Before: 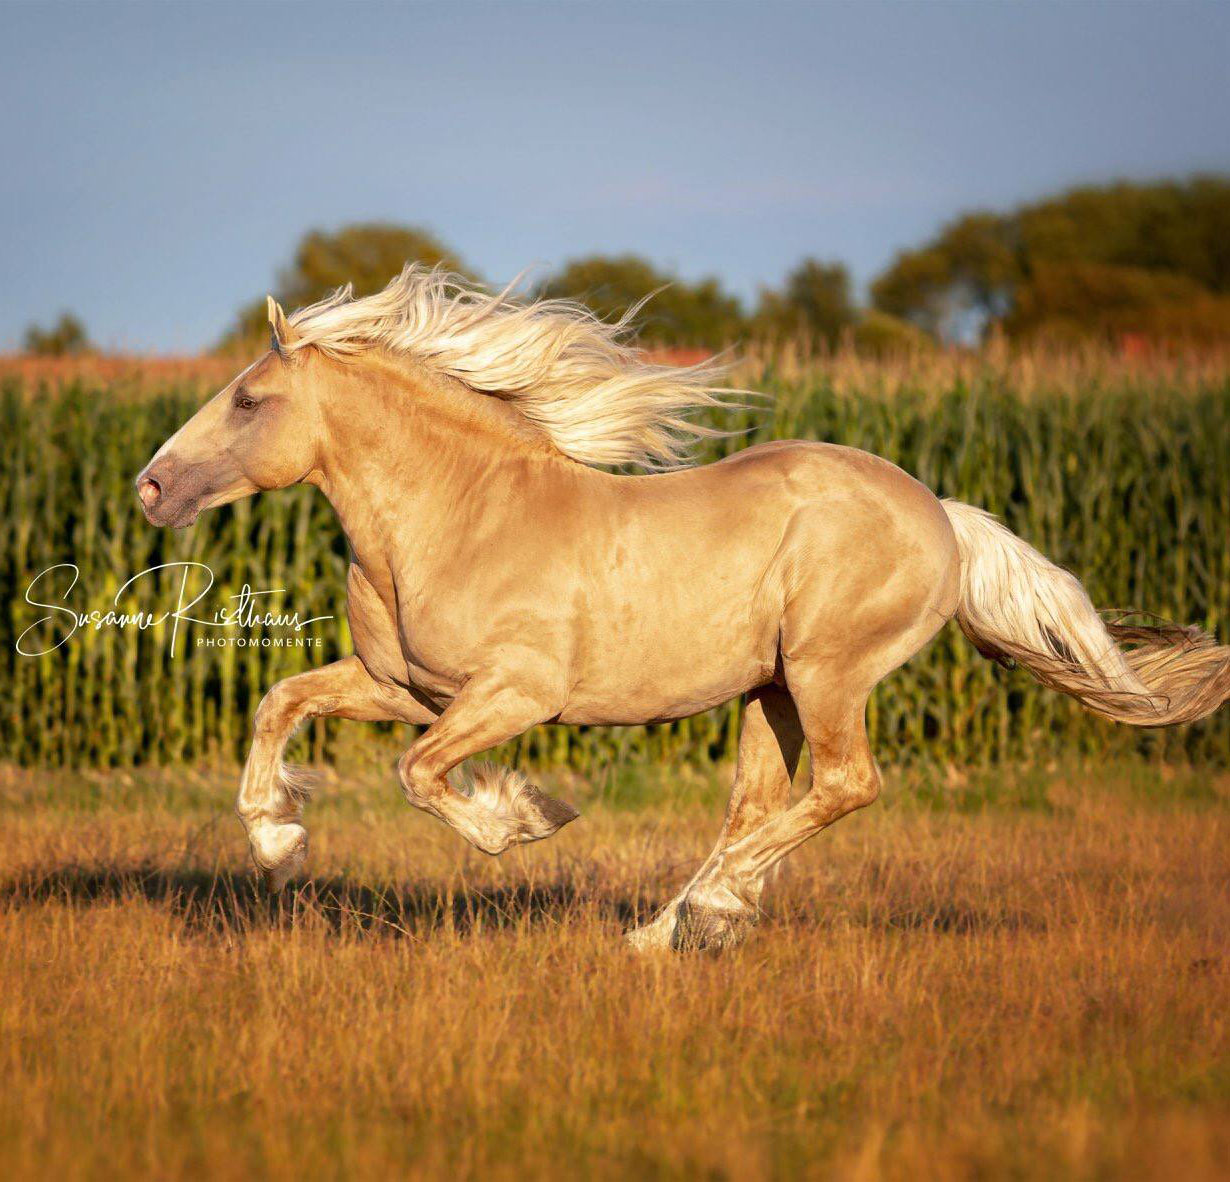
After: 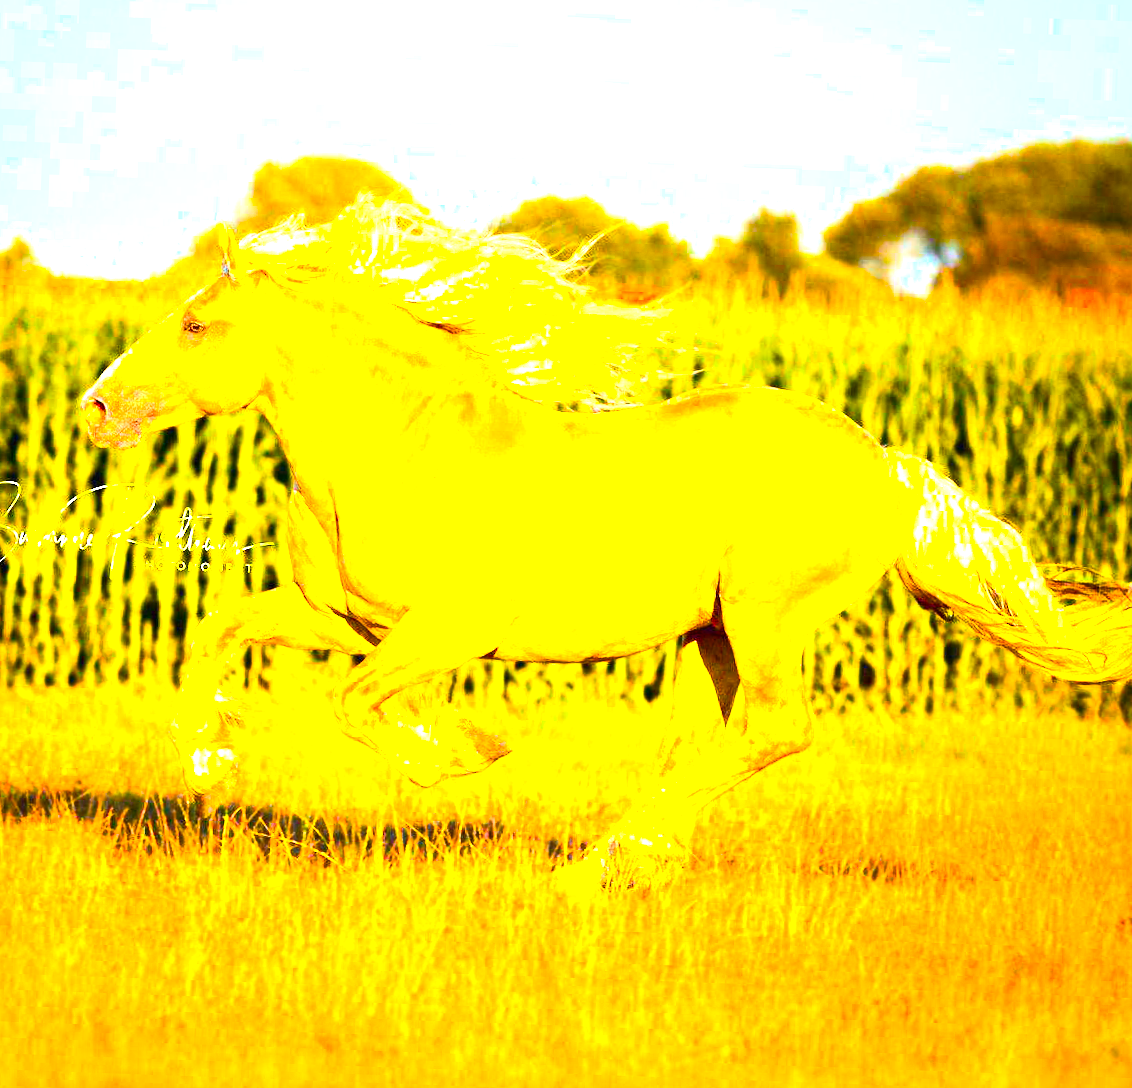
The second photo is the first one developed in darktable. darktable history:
color correction: highlights b* 3
contrast brightness saturation: contrast 0.204, brightness 0.156, saturation 0.225
crop and rotate: angle -2.06°, left 3.155%, top 3.765%, right 1.355%, bottom 0.767%
exposure: black level correction 0, exposure 1.2 EV, compensate exposure bias true, compensate highlight preservation false
color balance rgb: shadows lift › chroma 3.533%, shadows lift › hue 88.86°, highlights gain › luminance 14.49%, linear chroma grading › shadows 10.388%, linear chroma grading › highlights 9.437%, linear chroma grading › global chroma 15.225%, linear chroma grading › mid-tones 14.681%, perceptual saturation grading › global saturation 30.695%, perceptual brilliance grading › highlights 47.105%, perceptual brilliance grading › mid-tones 22.906%, perceptual brilliance grading › shadows -6.439%, global vibrance 10.741%
